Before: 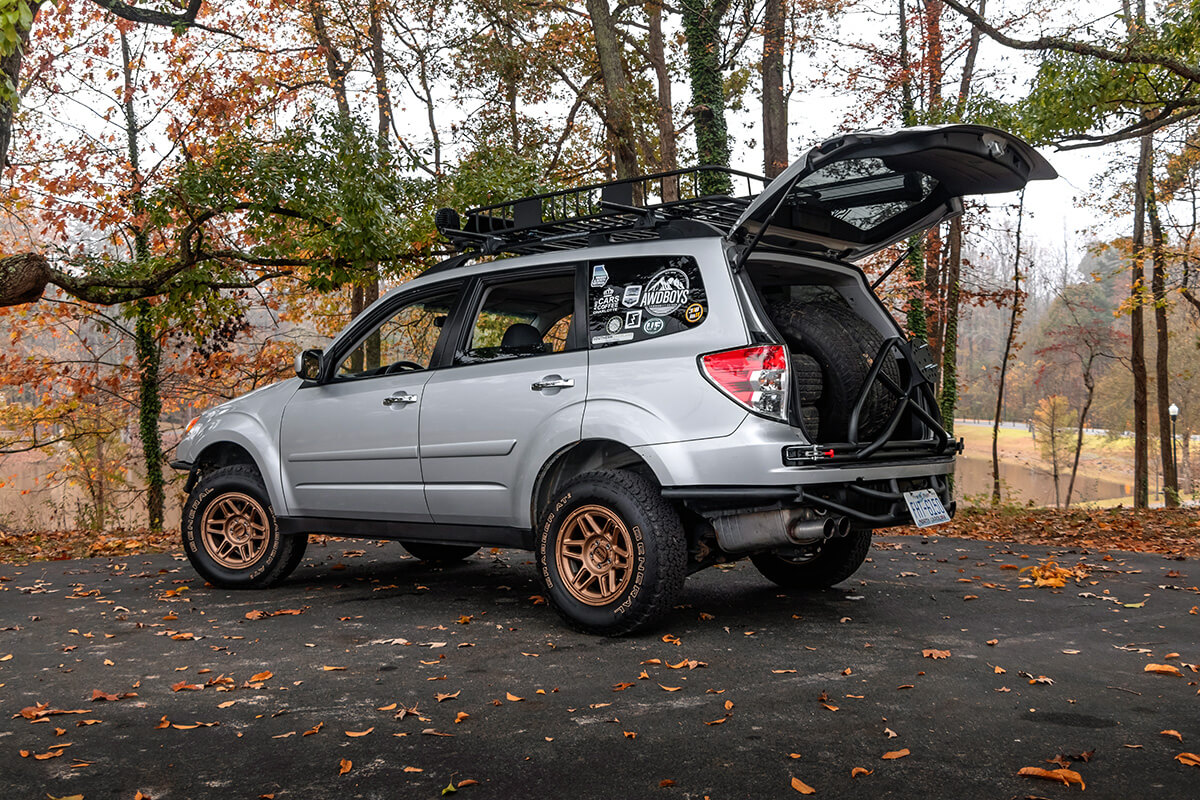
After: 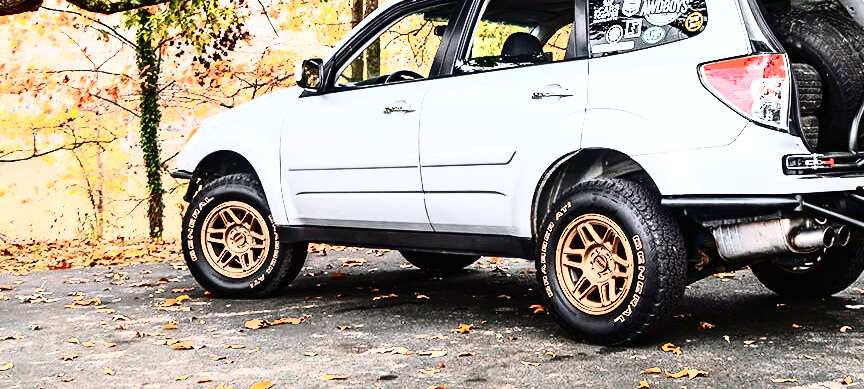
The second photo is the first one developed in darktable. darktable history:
tone equalizer: -8 EV 1.96 EV, -7 EV 1.97 EV, -6 EV 1.99 EV, -5 EV 1.98 EV, -4 EV 1.99 EV, -3 EV 1.49 EV, -2 EV 0.999 EV, -1 EV 0.474 EV, edges refinement/feathering 500, mask exposure compensation -1.57 EV, preserve details no
crop: top 36.455%, right 27.933%, bottom 14.898%
tone curve: curves: ch0 [(0, 0) (0.003, 0.005) (0.011, 0.008) (0.025, 0.013) (0.044, 0.017) (0.069, 0.022) (0.1, 0.029) (0.136, 0.038) (0.177, 0.053) (0.224, 0.081) (0.277, 0.128) (0.335, 0.214) (0.399, 0.343) (0.468, 0.478) (0.543, 0.641) (0.623, 0.798) (0.709, 0.911) (0.801, 0.971) (0.898, 0.99) (1, 1)], color space Lab, independent channels, preserve colors none
